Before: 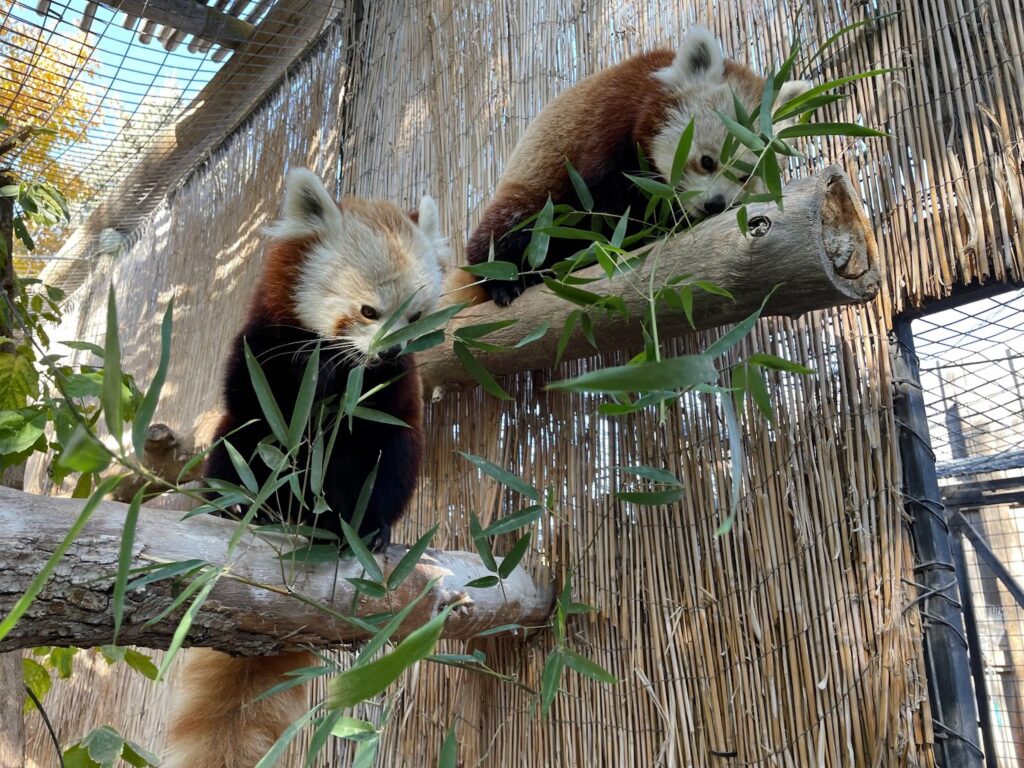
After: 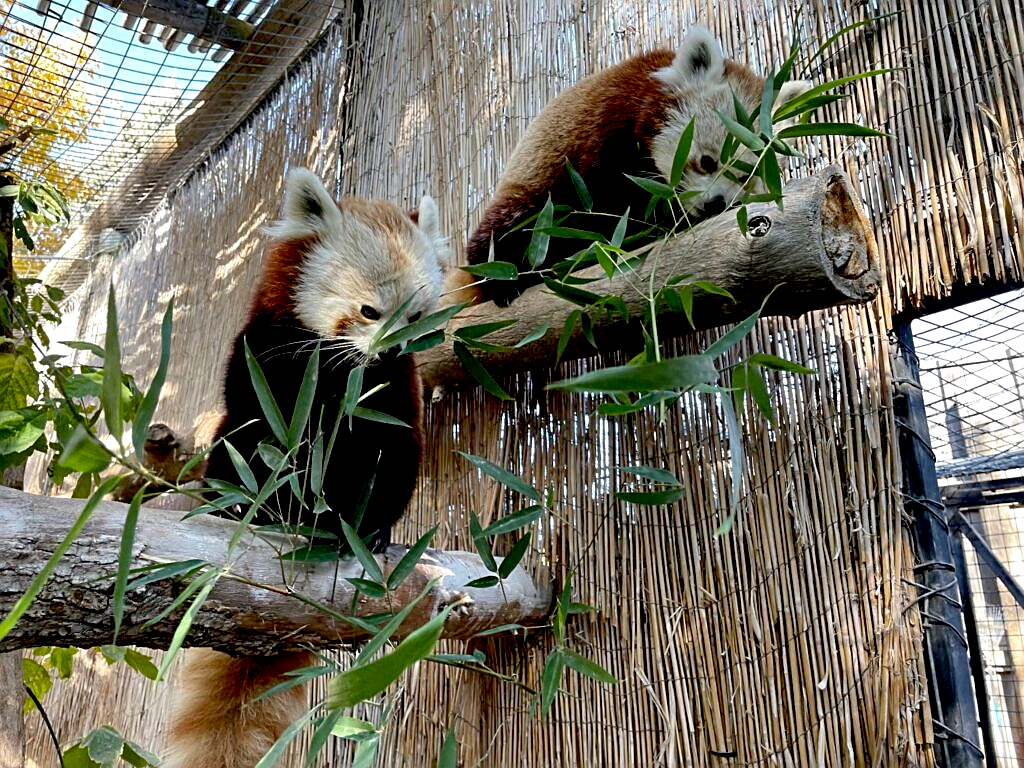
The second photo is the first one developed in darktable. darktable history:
exposure: black level correction 0.025, exposure 0.182 EV, compensate highlight preservation false
sharpen: on, module defaults
